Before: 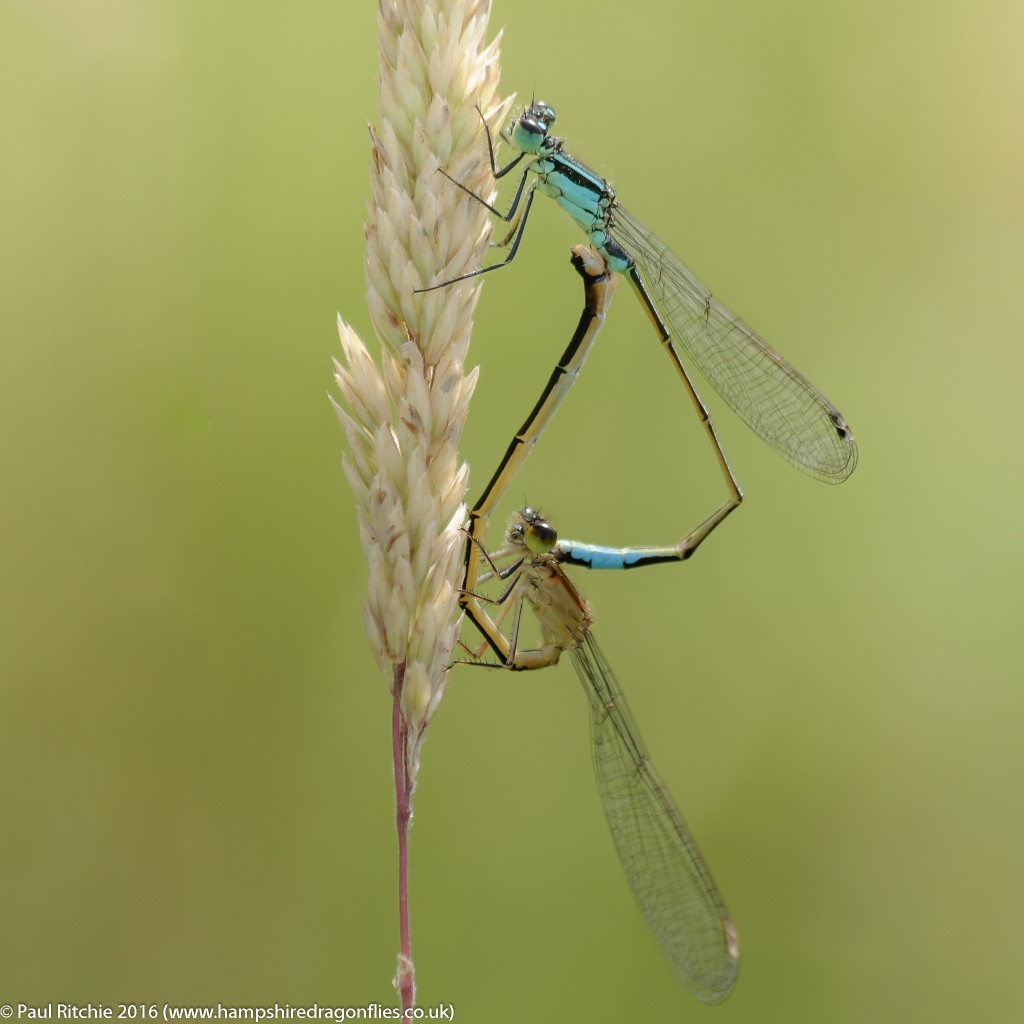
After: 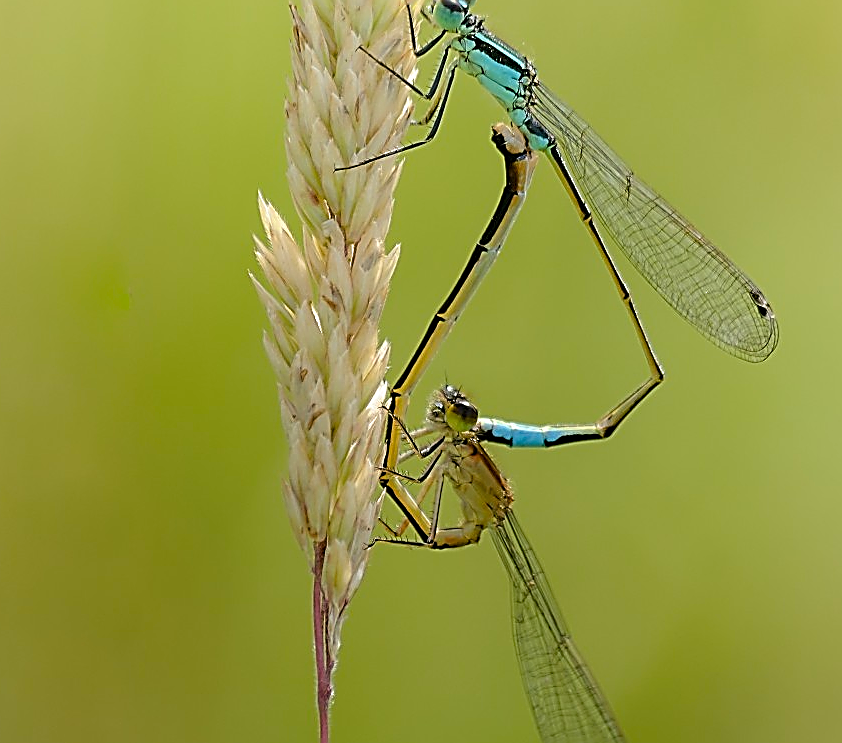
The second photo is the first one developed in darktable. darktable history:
crop: left 7.781%, top 11.924%, right 9.944%, bottom 15.433%
color balance rgb: perceptual saturation grading › global saturation 17.303%, global vibrance 20%
sharpen: amount 1.865
